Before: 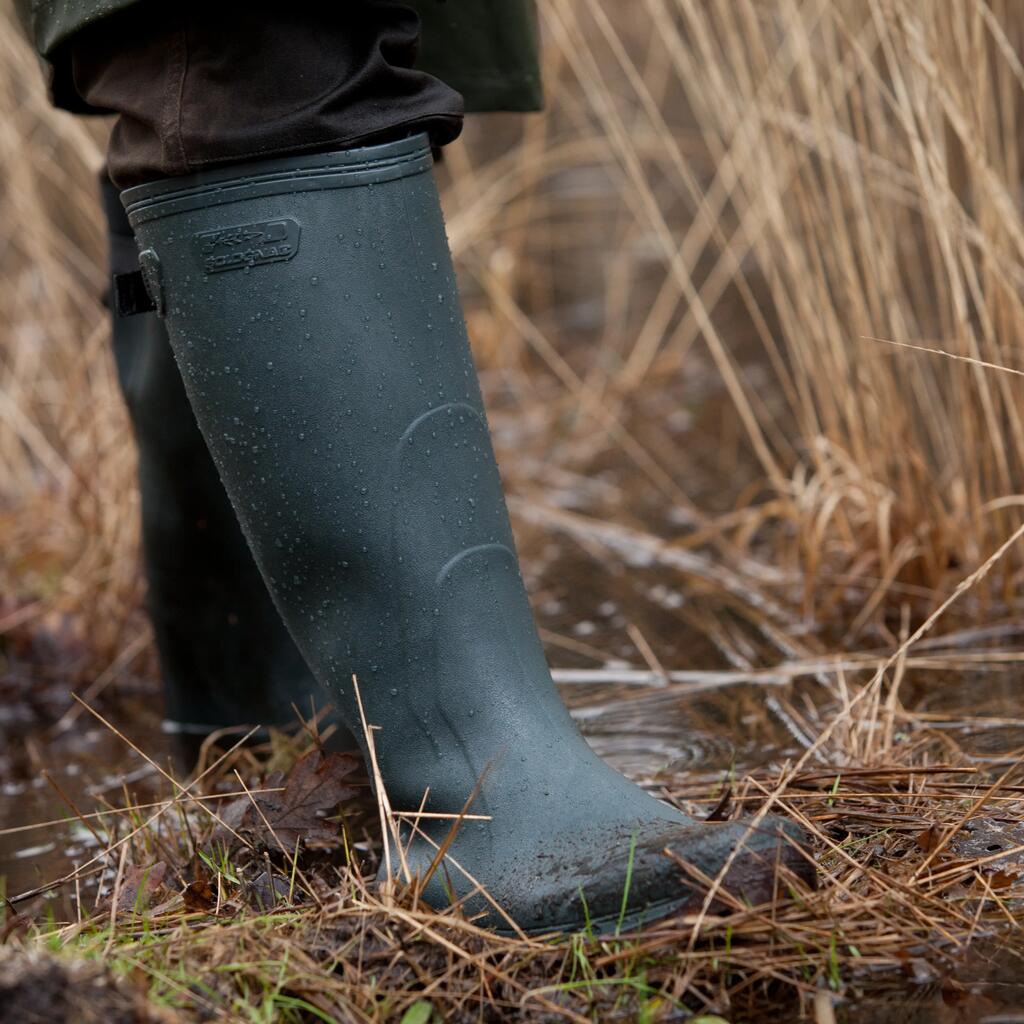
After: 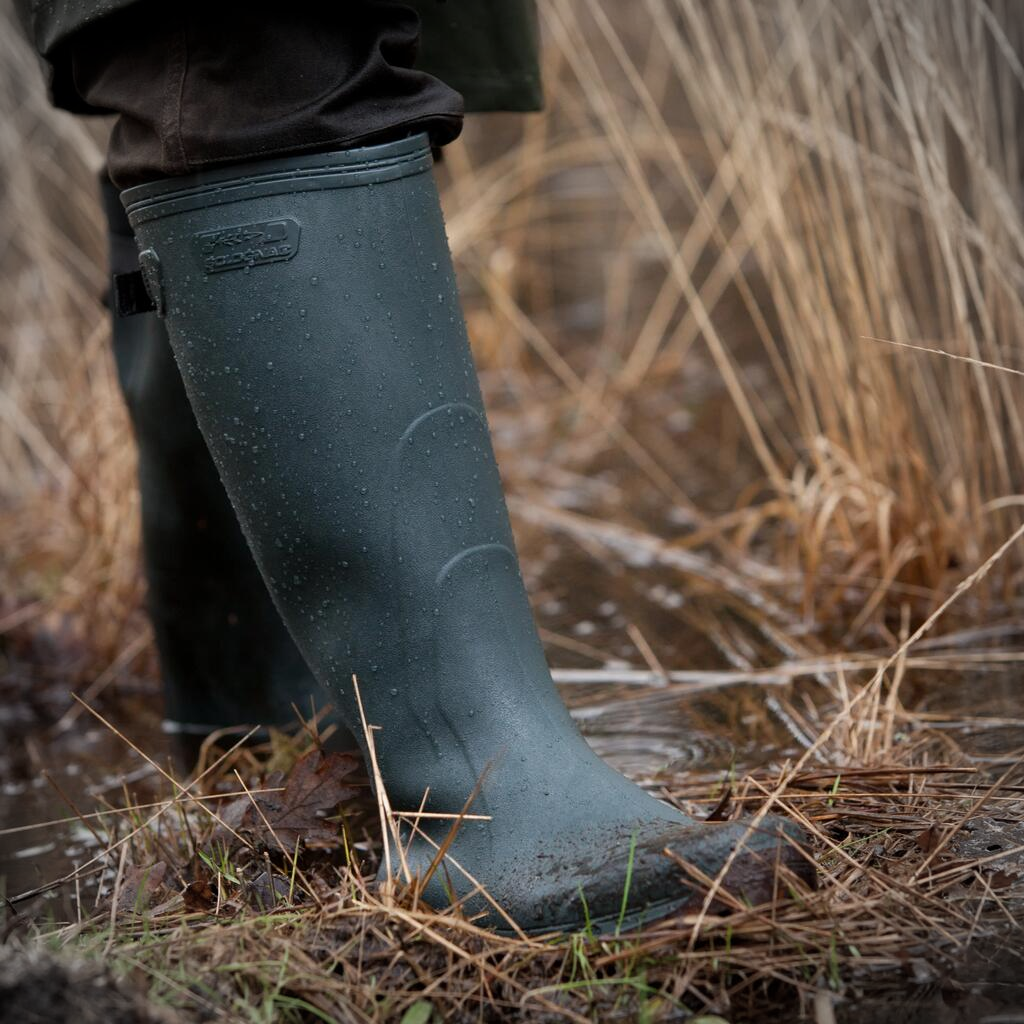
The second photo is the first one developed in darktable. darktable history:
vignetting: brightness -0.449, saturation -0.687, unbound false
